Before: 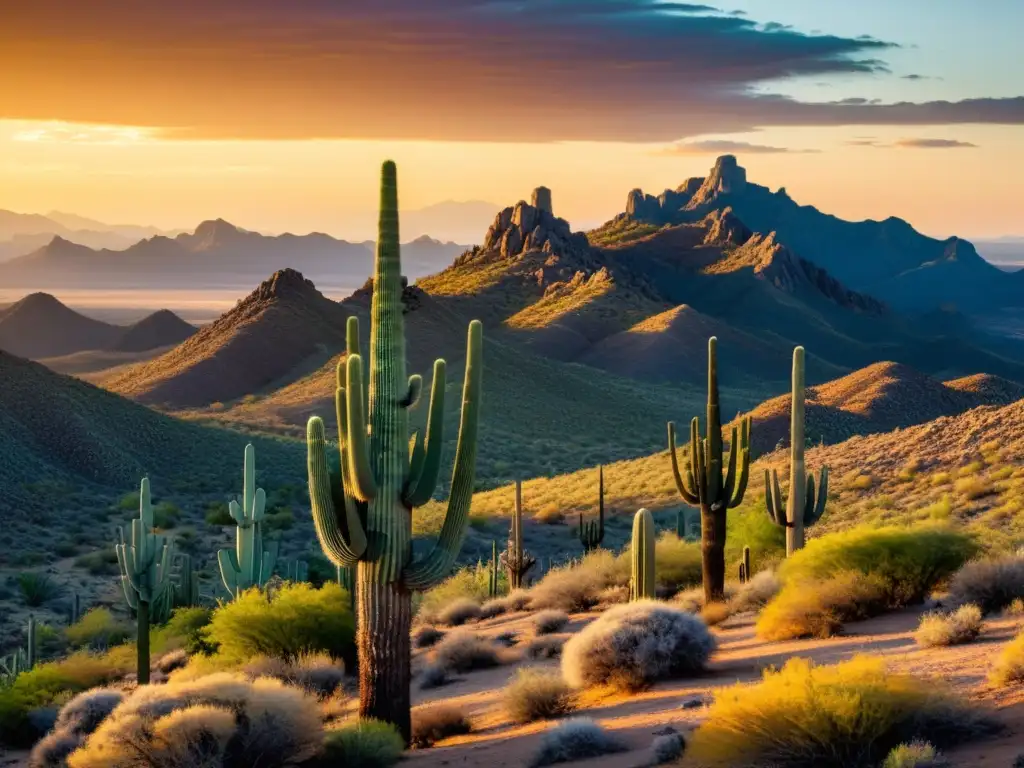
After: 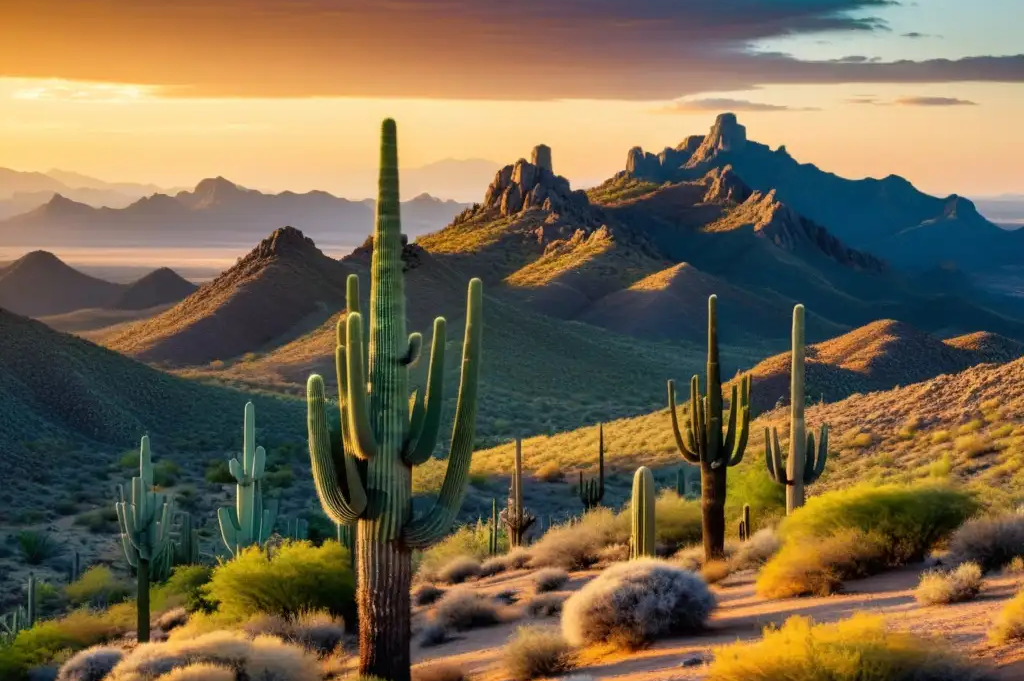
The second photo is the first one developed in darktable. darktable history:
crop and rotate: top 5.568%, bottom 5.745%
